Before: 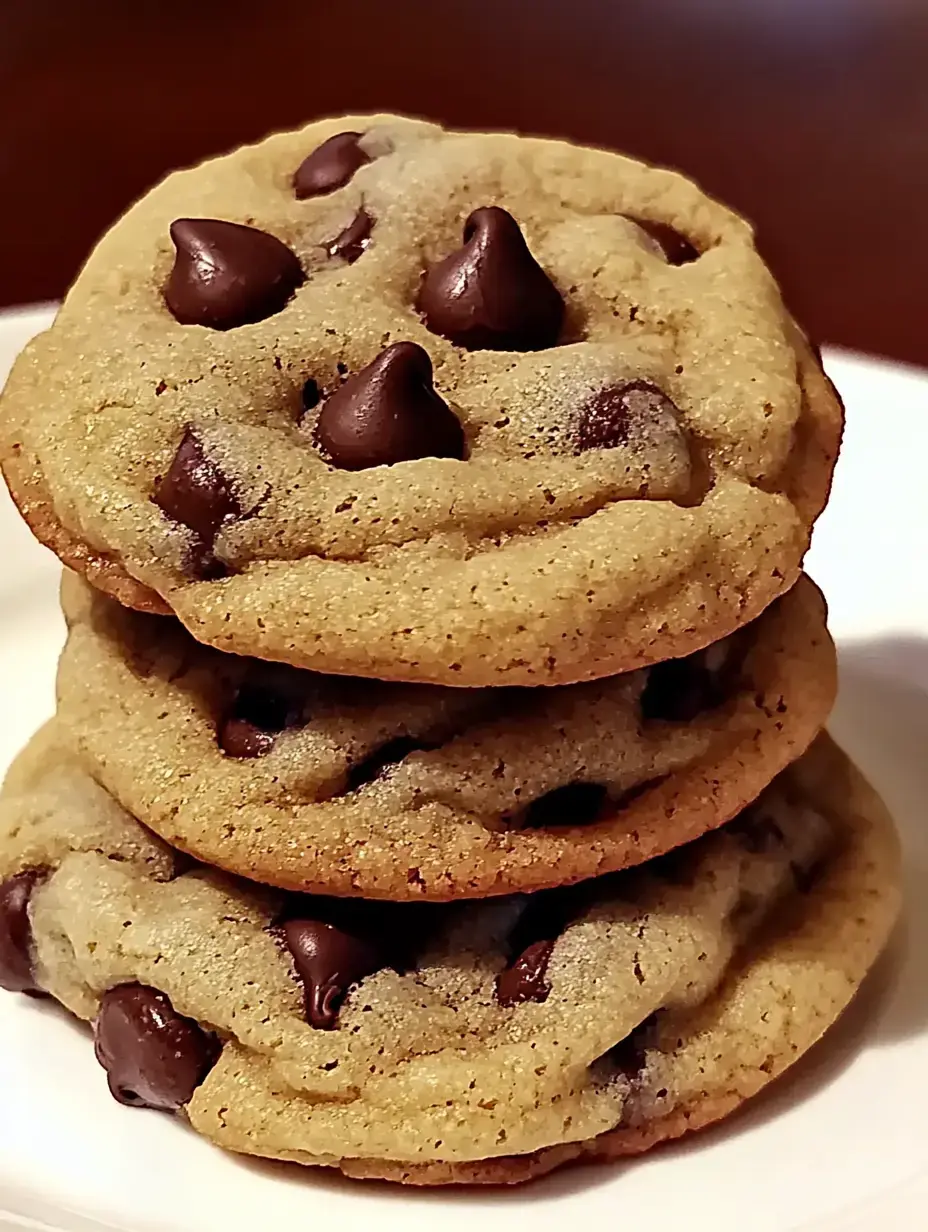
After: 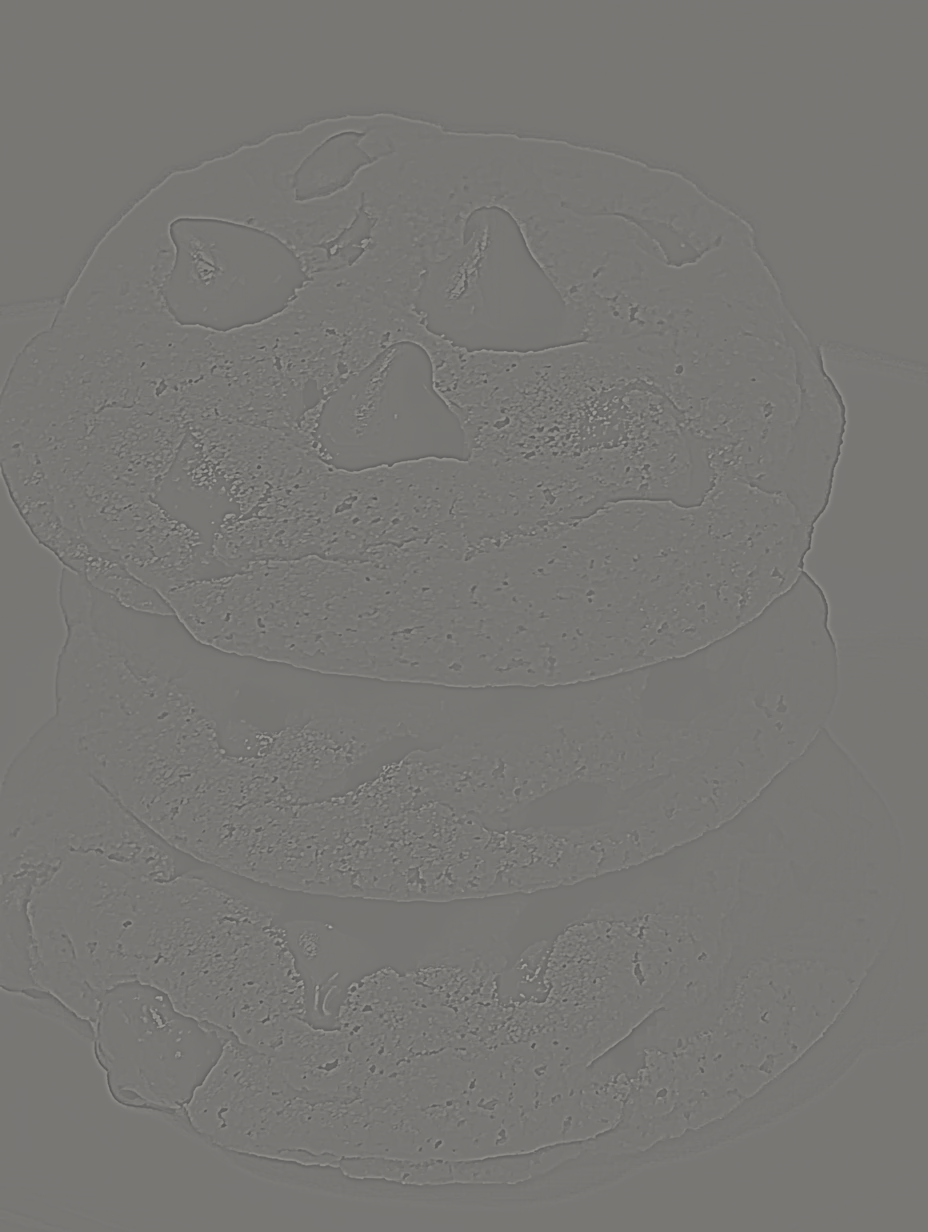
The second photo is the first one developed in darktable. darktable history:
contrast brightness saturation: contrast -0.1, saturation -0.1
highpass: sharpness 6%, contrast boost 7.63%
color correction: highlights b* 3
contrast equalizer: octaves 7, y [[0.6 ×6], [0.55 ×6], [0 ×6], [0 ×6], [0 ×6]], mix 0.3
bloom: size 40%
